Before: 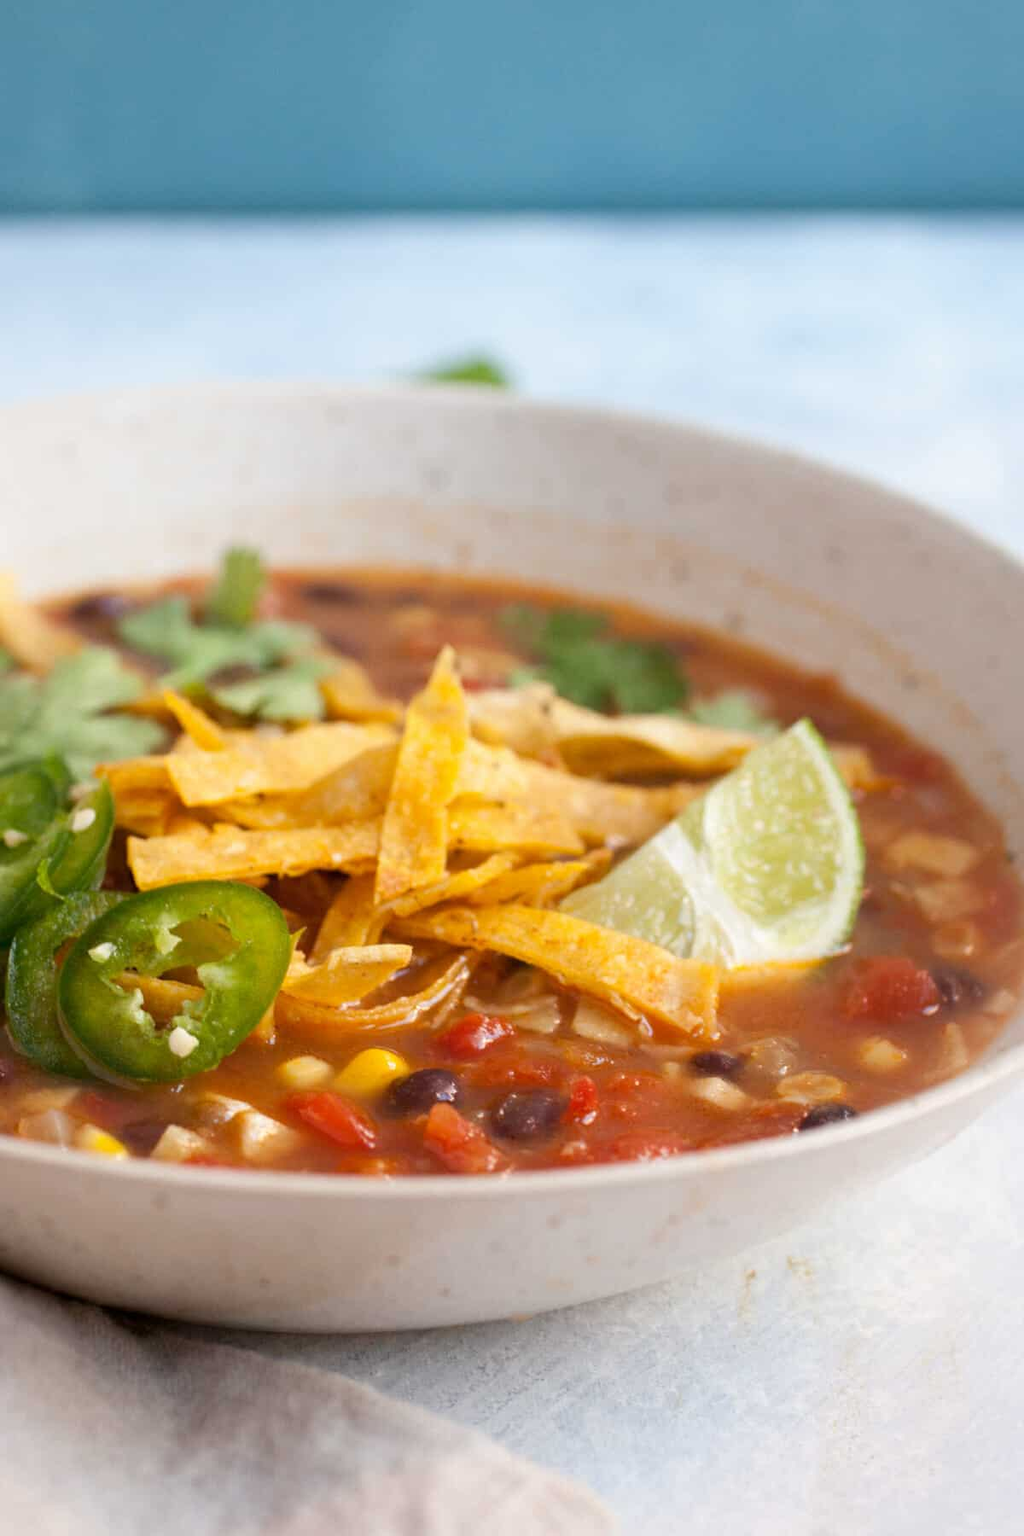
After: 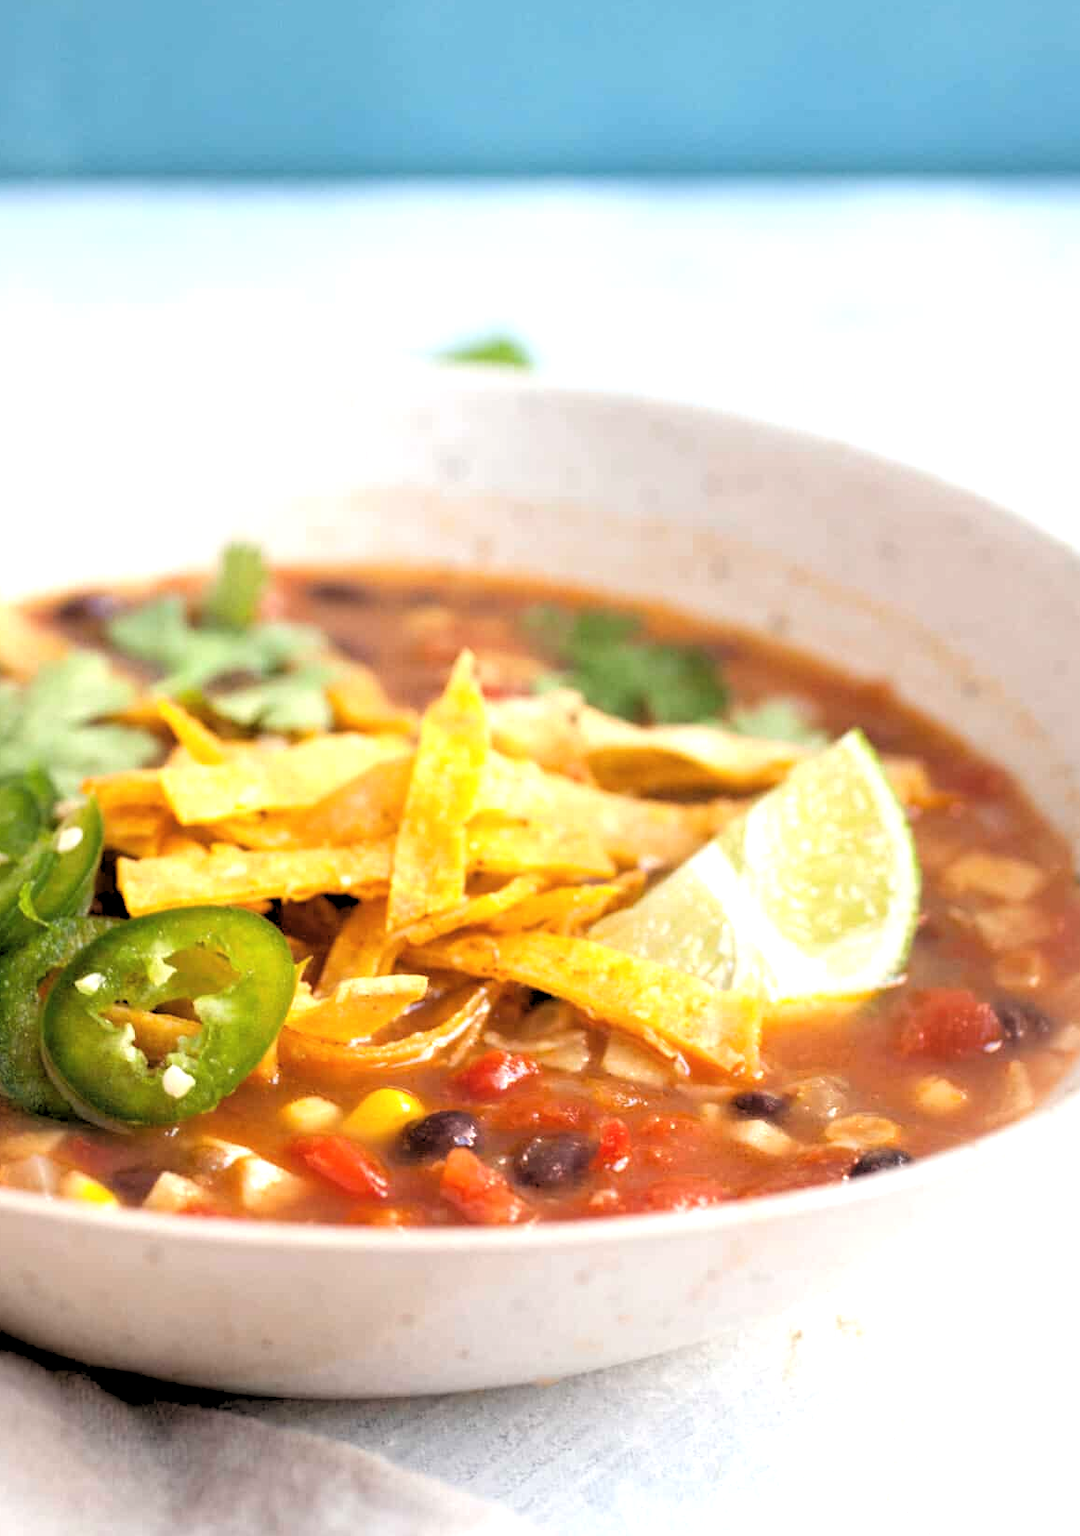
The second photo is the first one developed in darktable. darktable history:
exposure: black level correction -0.002, exposure 0.54 EV, compensate highlight preservation false
rgb levels: levels [[0.029, 0.461, 0.922], [0, 0.5, 1], [0, 0.5, 1]]
crop: left 1.964%, top 3.251%, right 1.122%, bottom 4.933%
